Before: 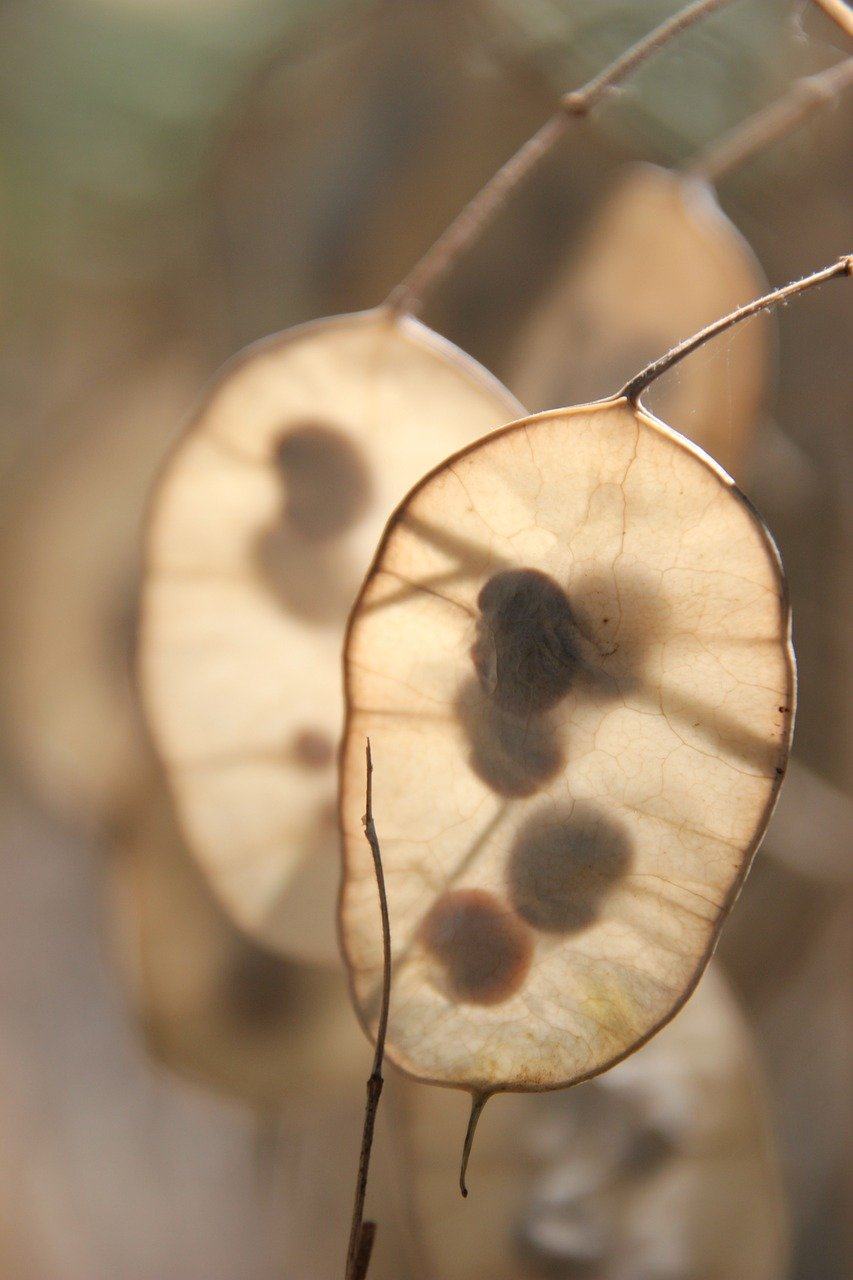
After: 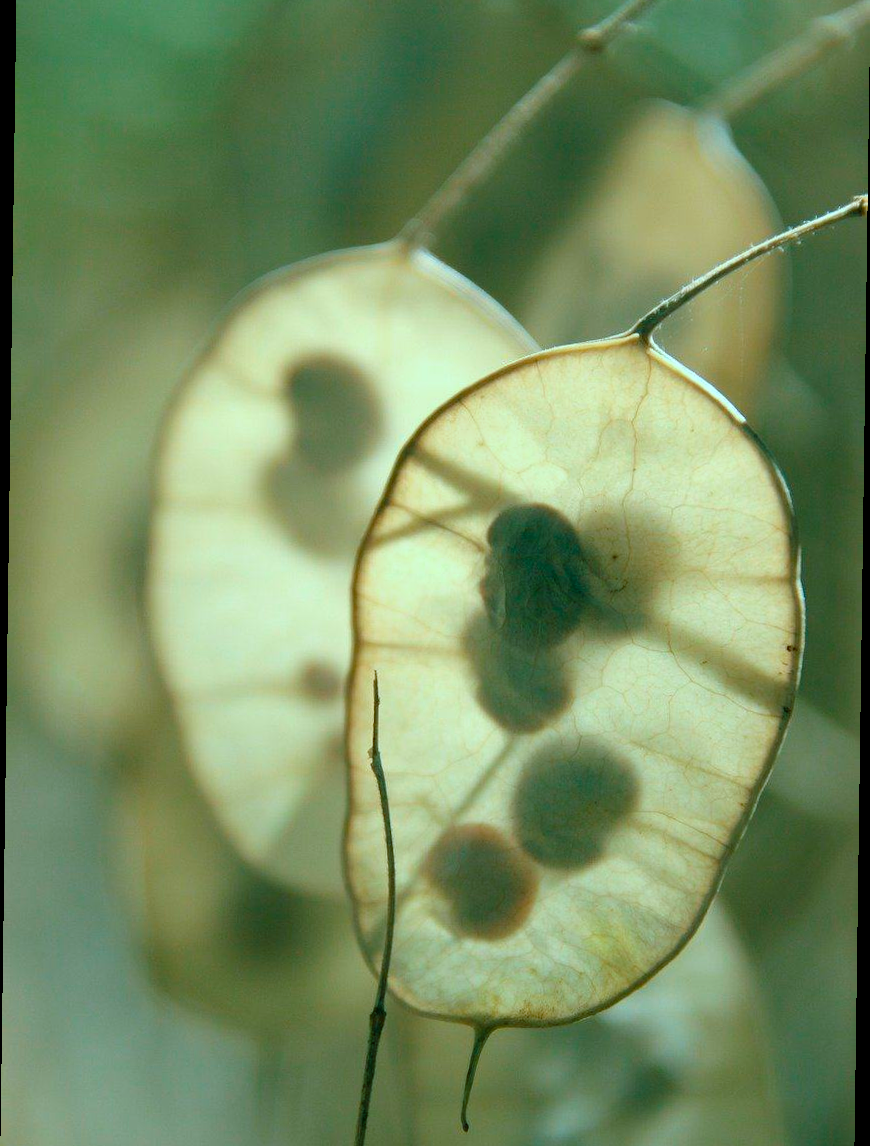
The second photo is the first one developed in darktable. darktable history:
crop and rotate: top 5.609%, bottom 5.609%
rotate and perspective: rotation 0.8°, automatic cropping off
color balance rgb: shadows lift › chroma 11.71%, shadows lift › hue 133.46°, power › chroma 2.15%, power › hue 166.83°, highlights gain › chroma 4%, highlights gain › hue 200.2°, perceptual saturation grading › global saturation 18.05%
